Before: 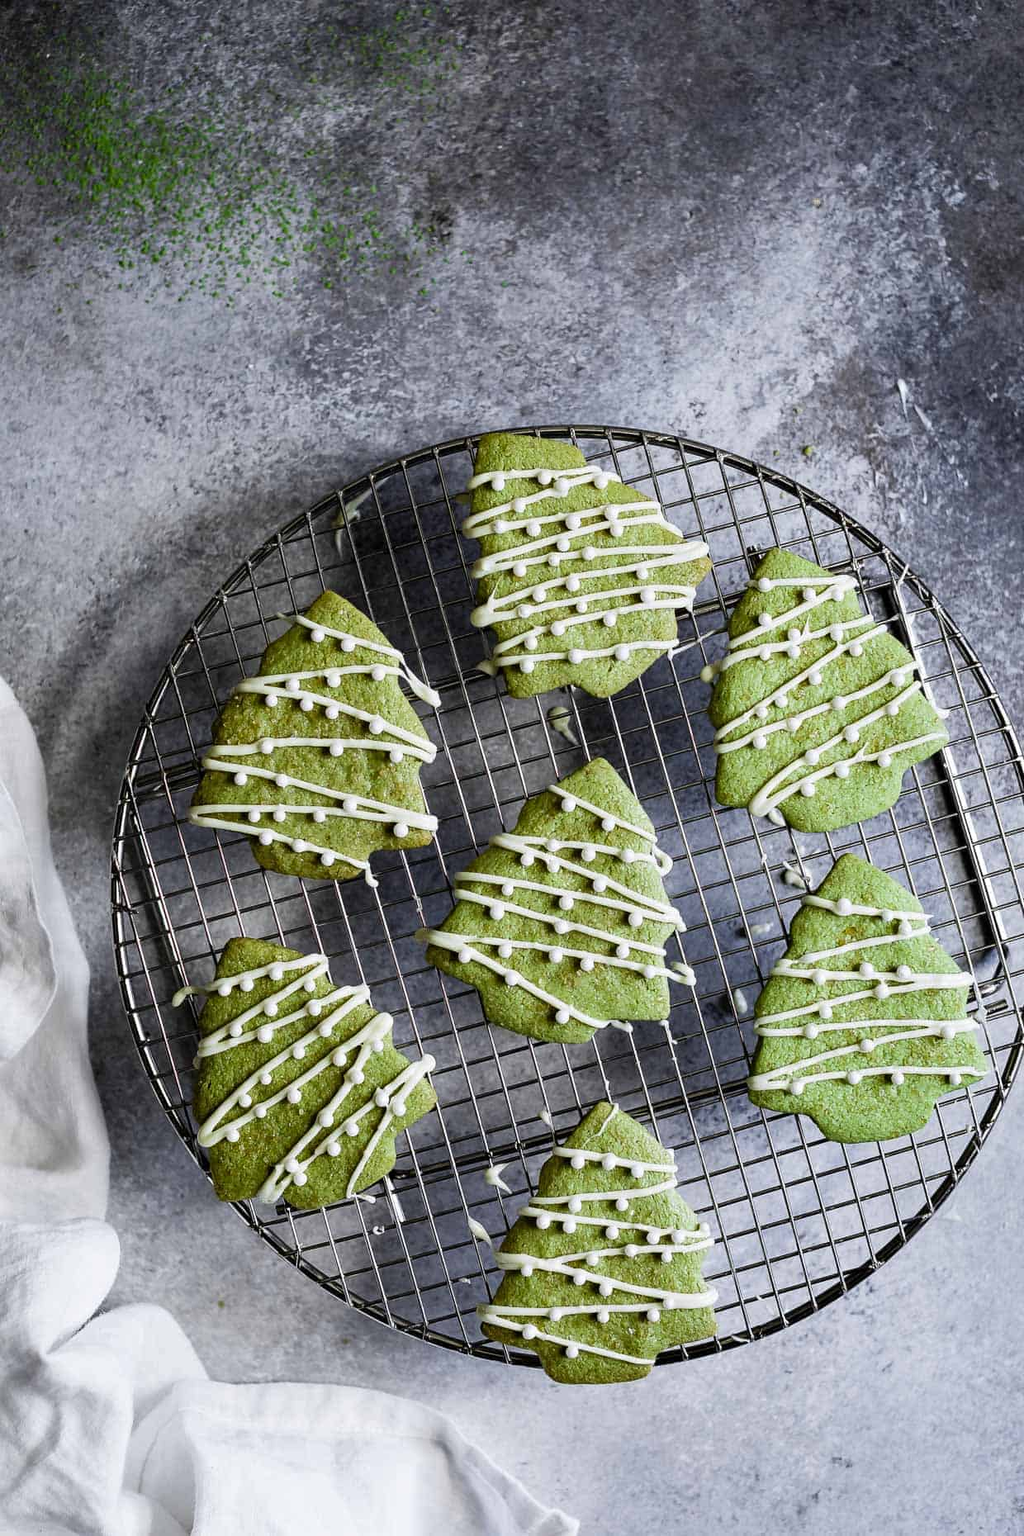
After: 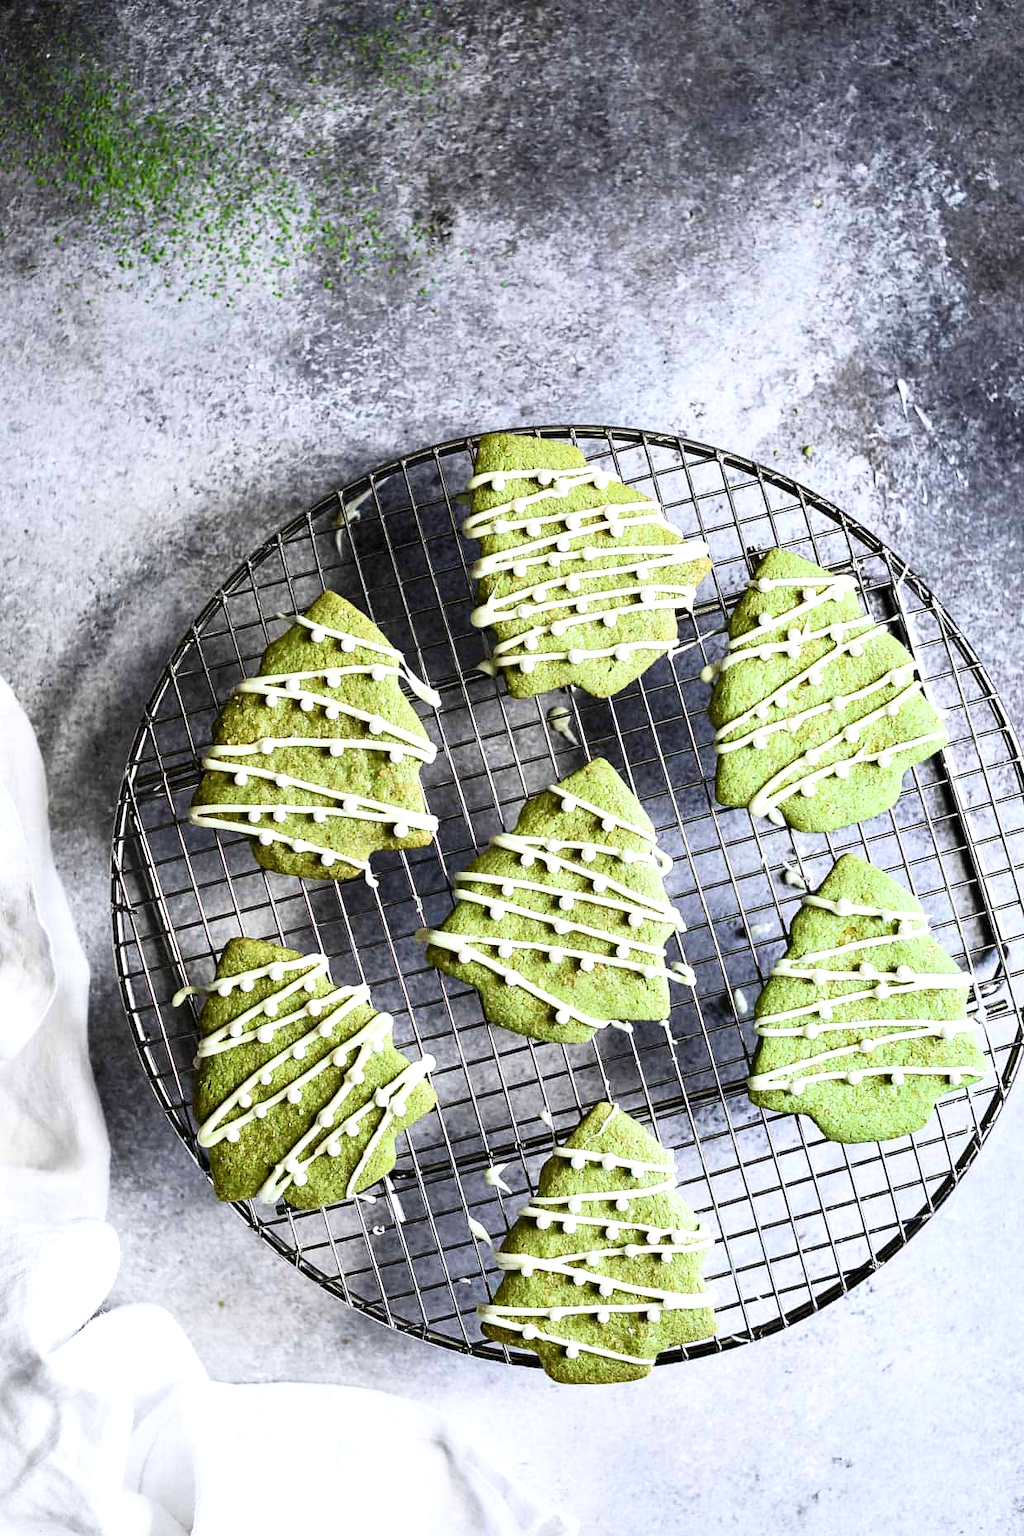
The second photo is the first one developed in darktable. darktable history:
contrast brightness saturation: contrast 0.24, brightness 0.09
exposure: exposure 0.556 EV, compensate highlight preservation false
